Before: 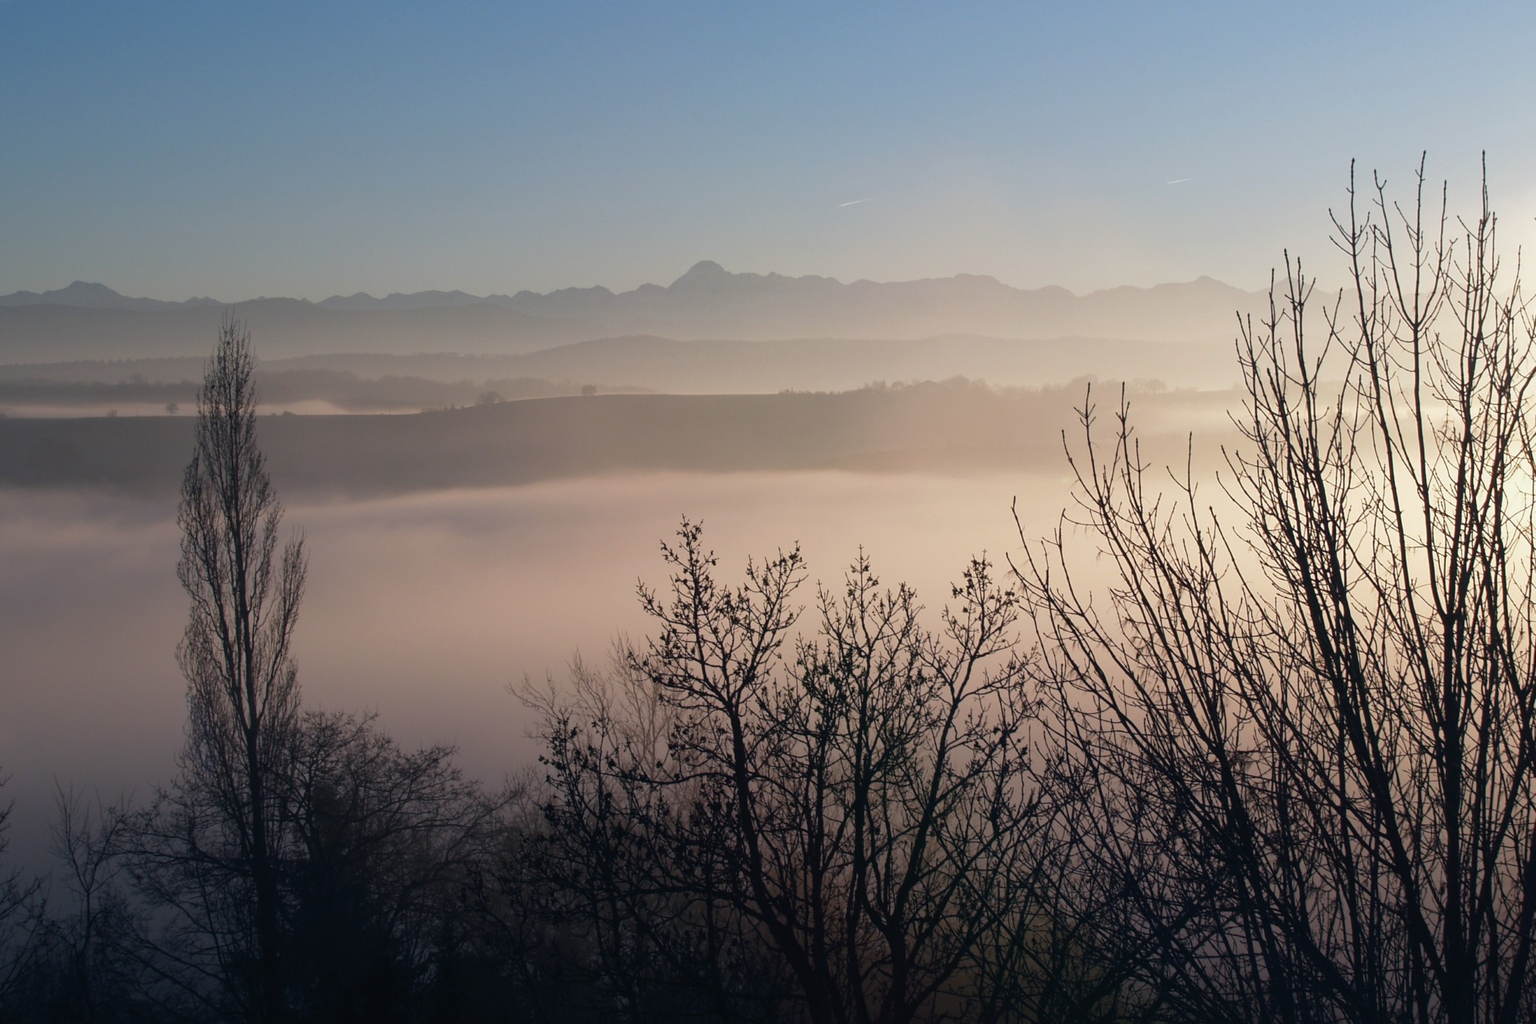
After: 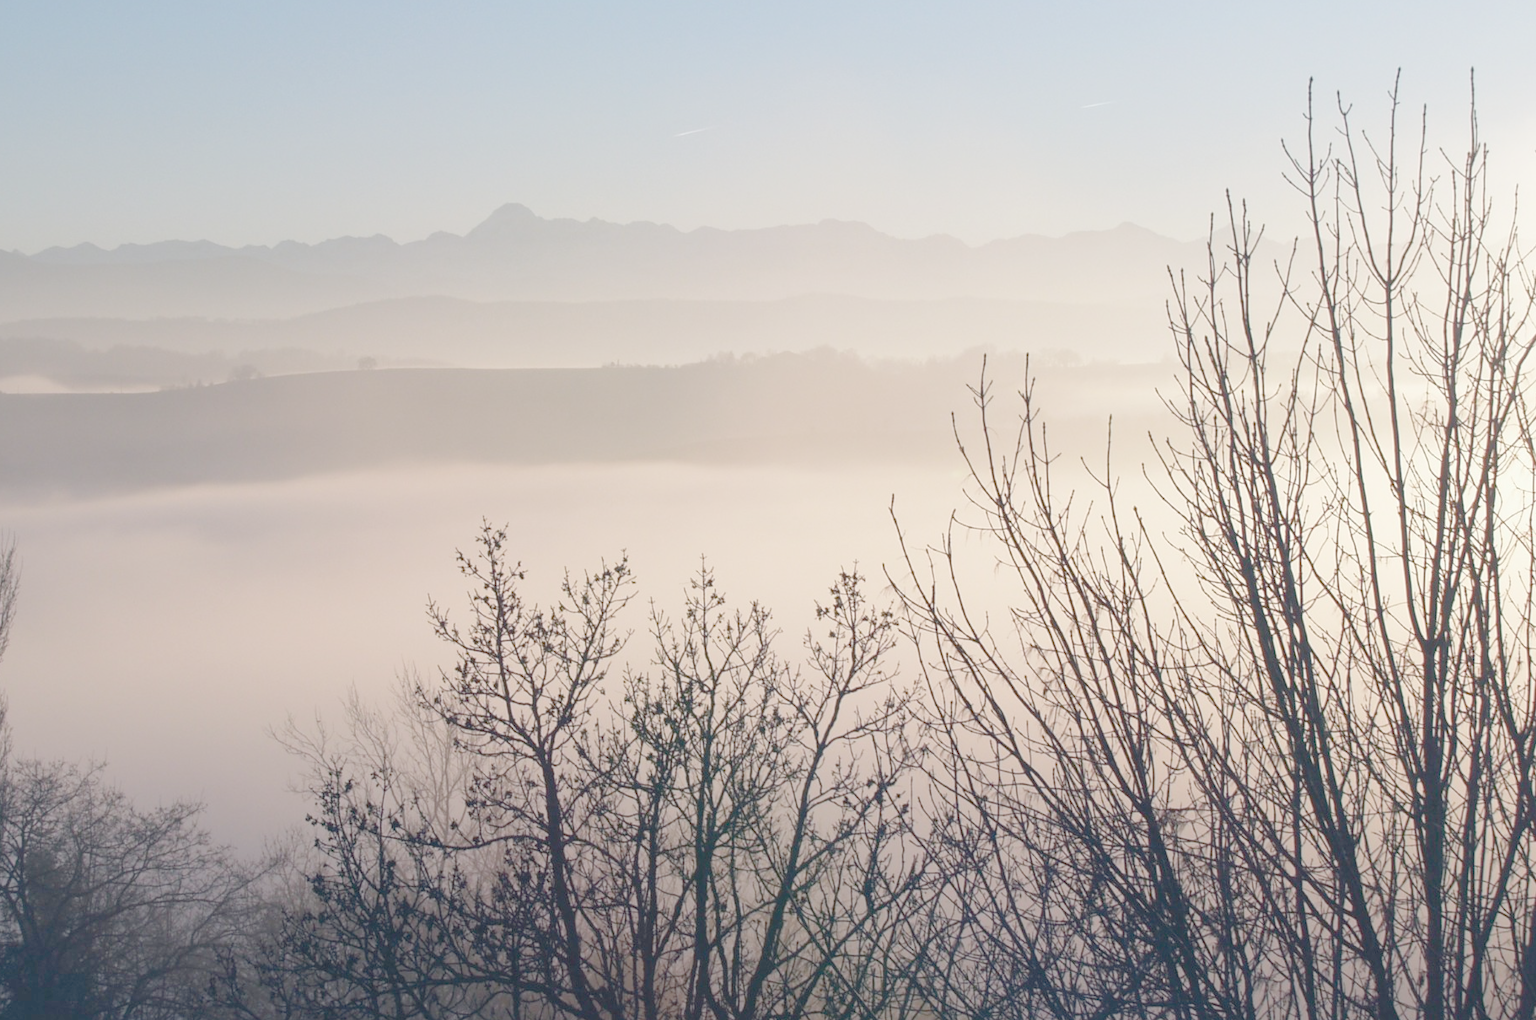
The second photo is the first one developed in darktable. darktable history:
crop: left 18.982%, top 9.459%, right 0.001%, bottom 9.759%
